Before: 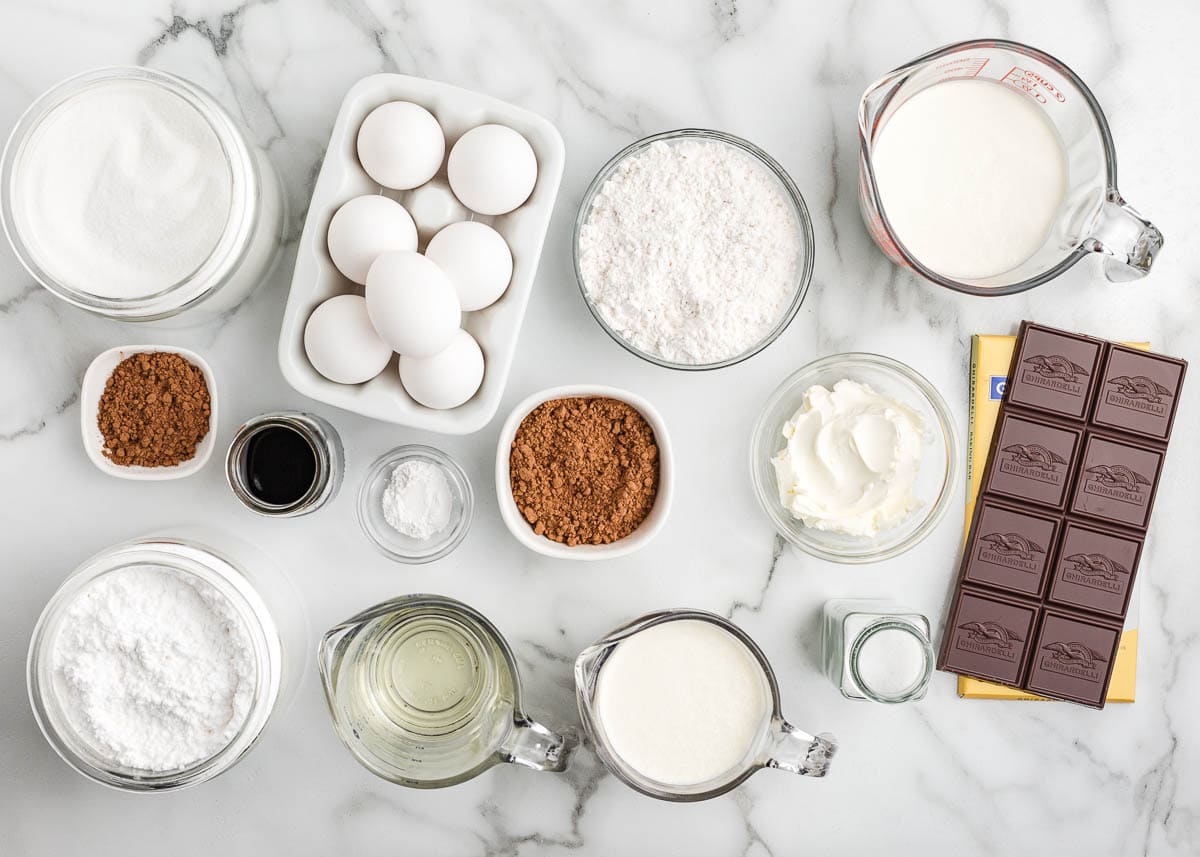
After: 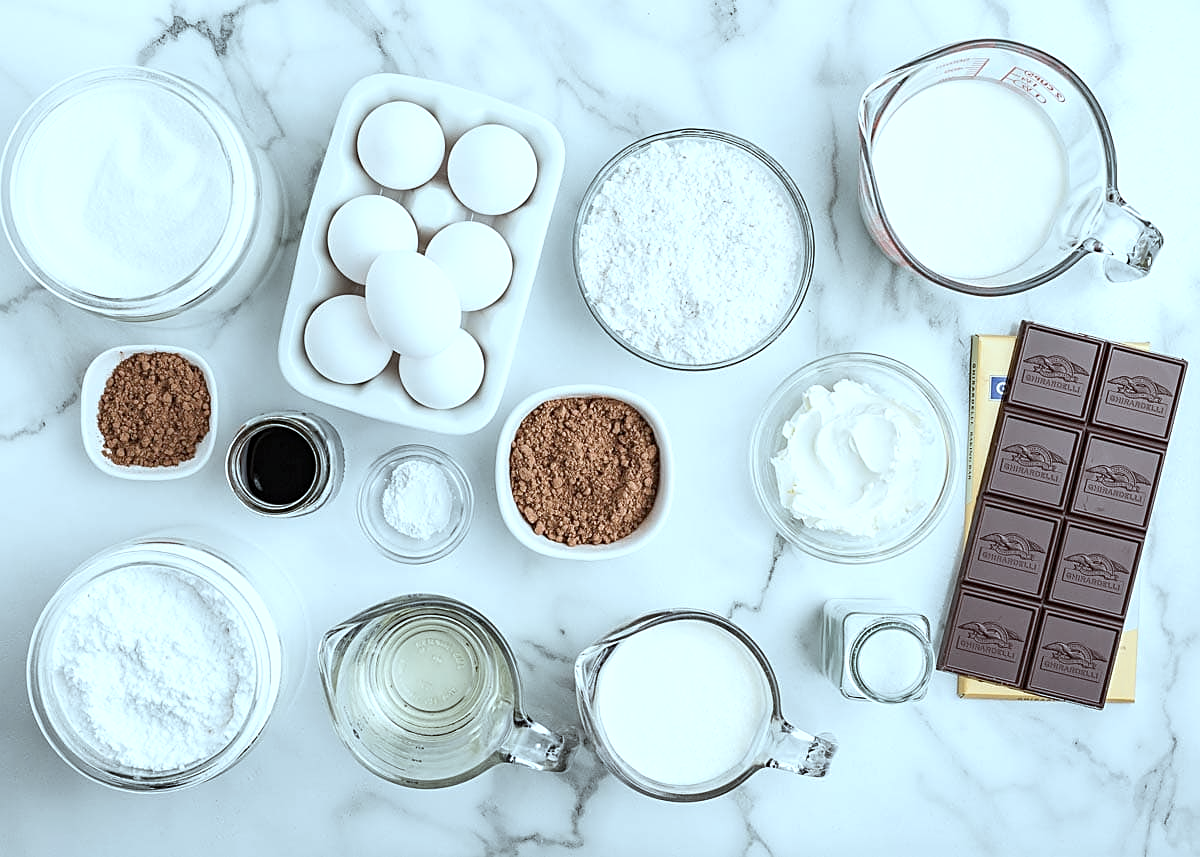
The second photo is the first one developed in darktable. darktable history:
sharpen: on, module defaults
color correction: highlights a* -12.39, highlights b* -17.51, saturation 0.698
exposure: black level correction 0.001, exposure 0.142 EV, compensate highlight preservation false
